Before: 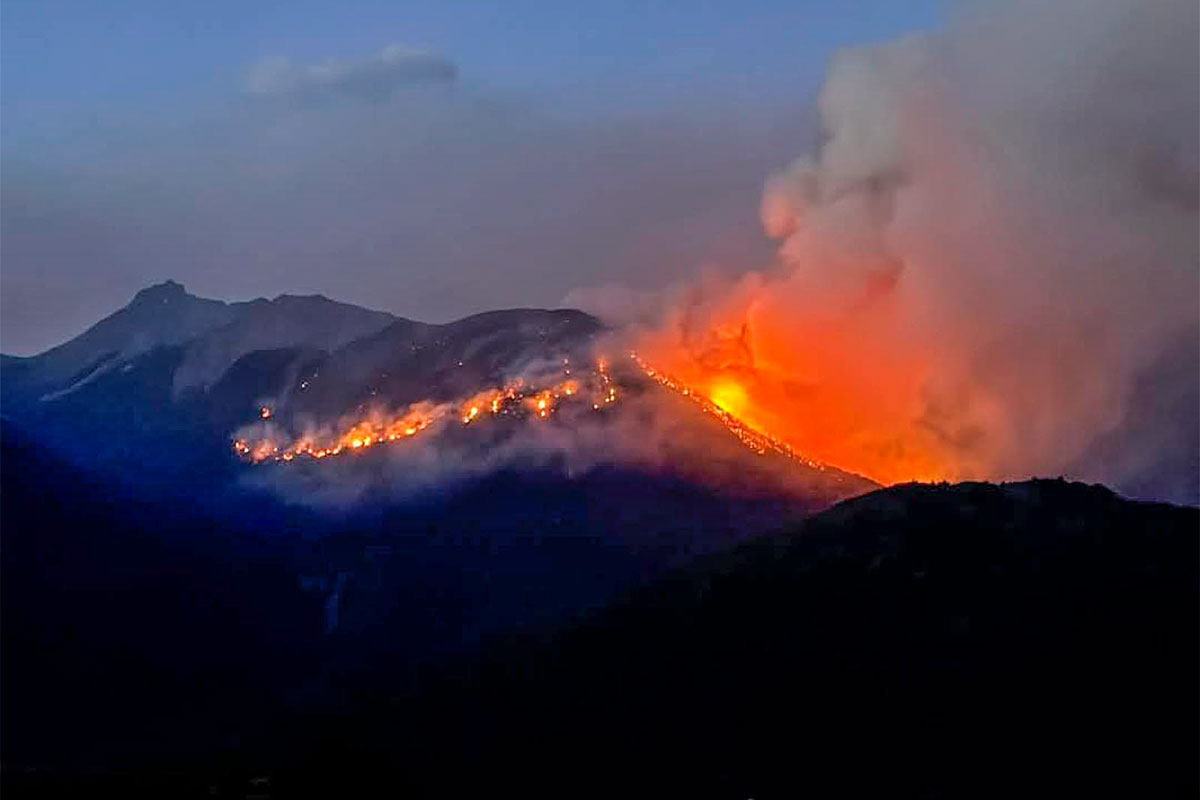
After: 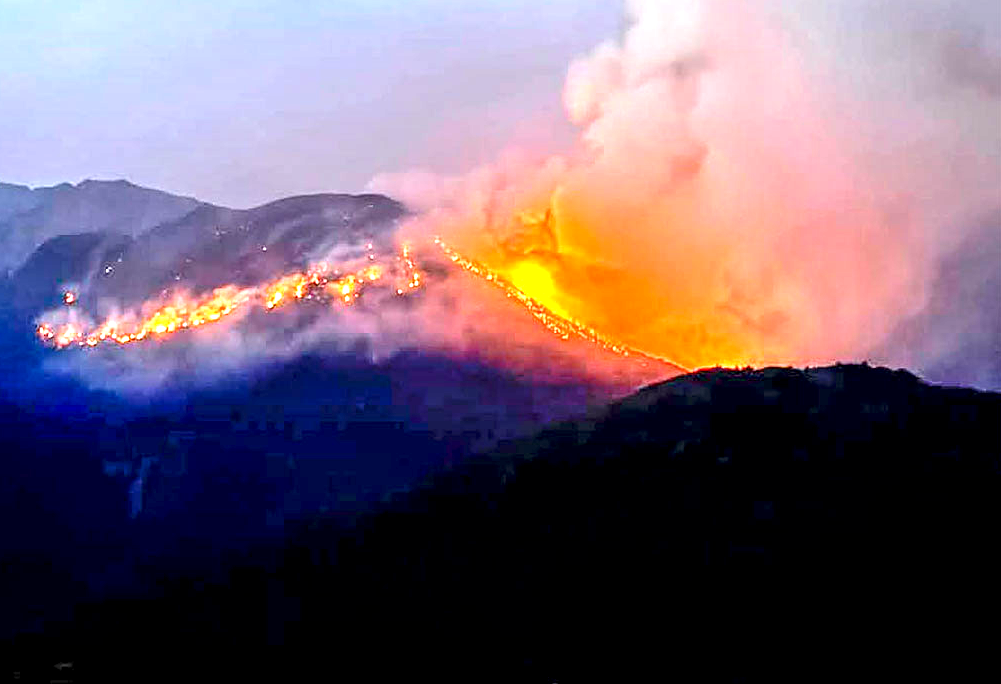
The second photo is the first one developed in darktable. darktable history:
crop: left 16.412%, top 14.448%
exposure: black level correction 0.001, exposure 1.996 EV, compensate highlight preservation false
